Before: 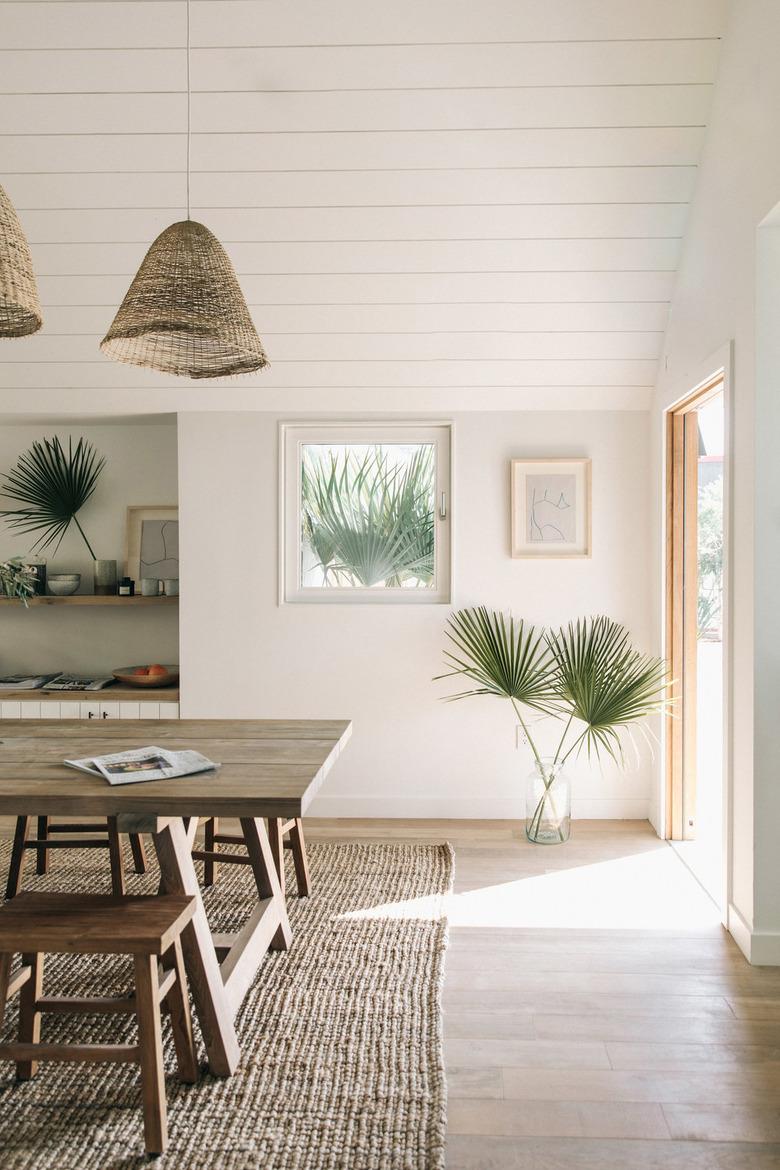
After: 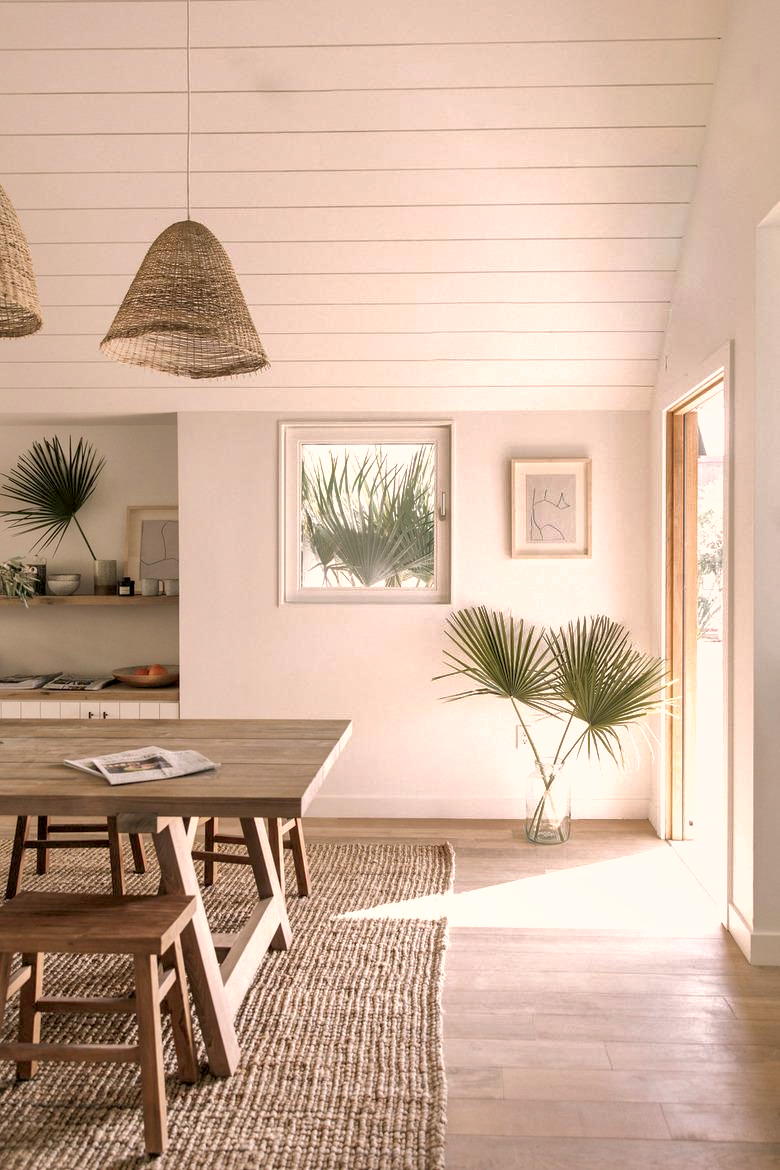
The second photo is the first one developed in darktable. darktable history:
color correction: highlights a* 10.21, highlights b* 9.79, shadows a* 8.61, shadows b* 7.88, saturation 0.8
exposure: black level correction 0.005, exposure 0.286 EV, compensate highlight preservation false
shadows and highlights: on, module defaults
